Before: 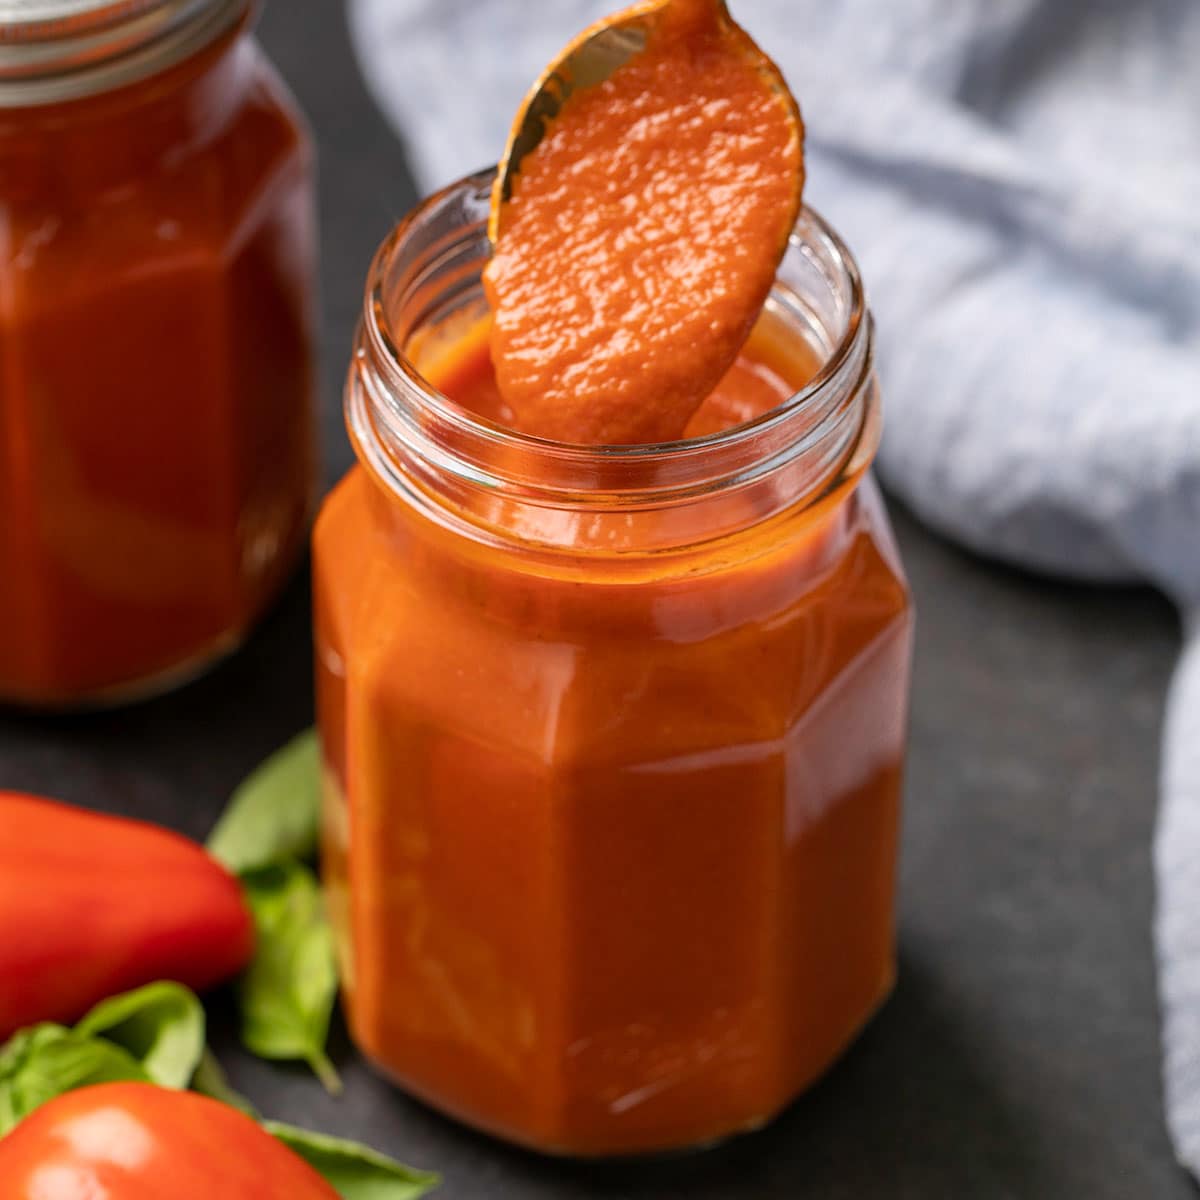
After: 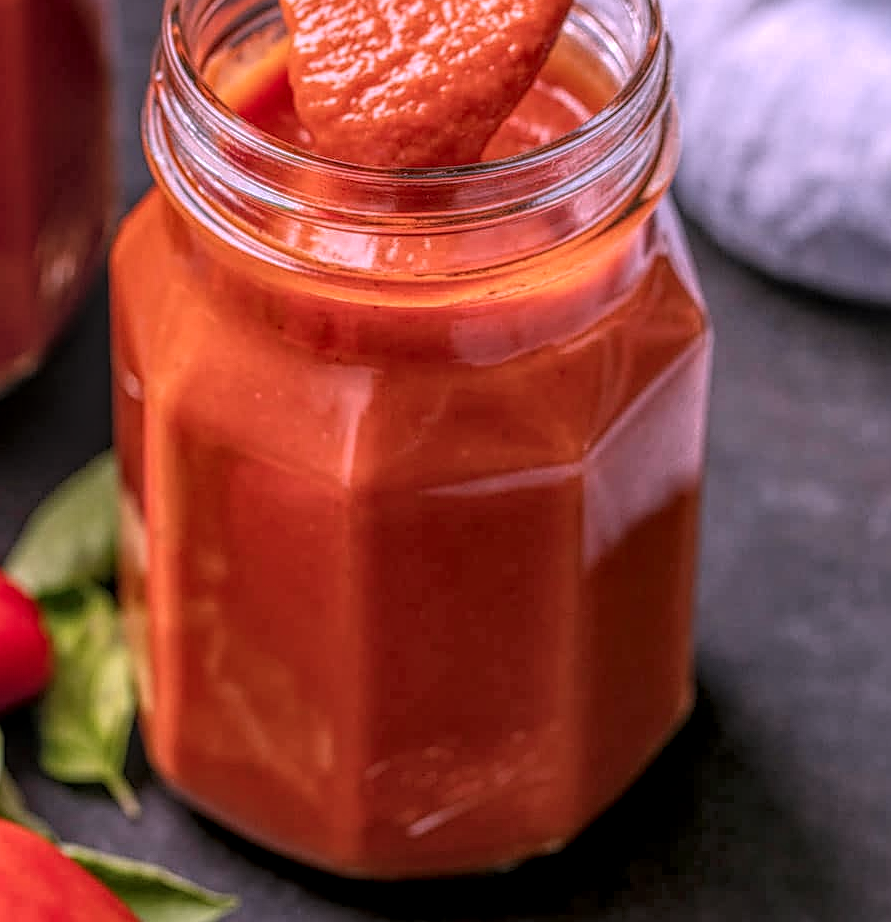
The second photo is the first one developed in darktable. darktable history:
sharpen: amount 0.495
color correction: highlights a* 16.1, highlights b* -20.05
crop: left 16.867%, top 23.091%, right 8.831%
local contrast: highlights 5%, shadows 2%, detail 201%, midtone range 0.245
